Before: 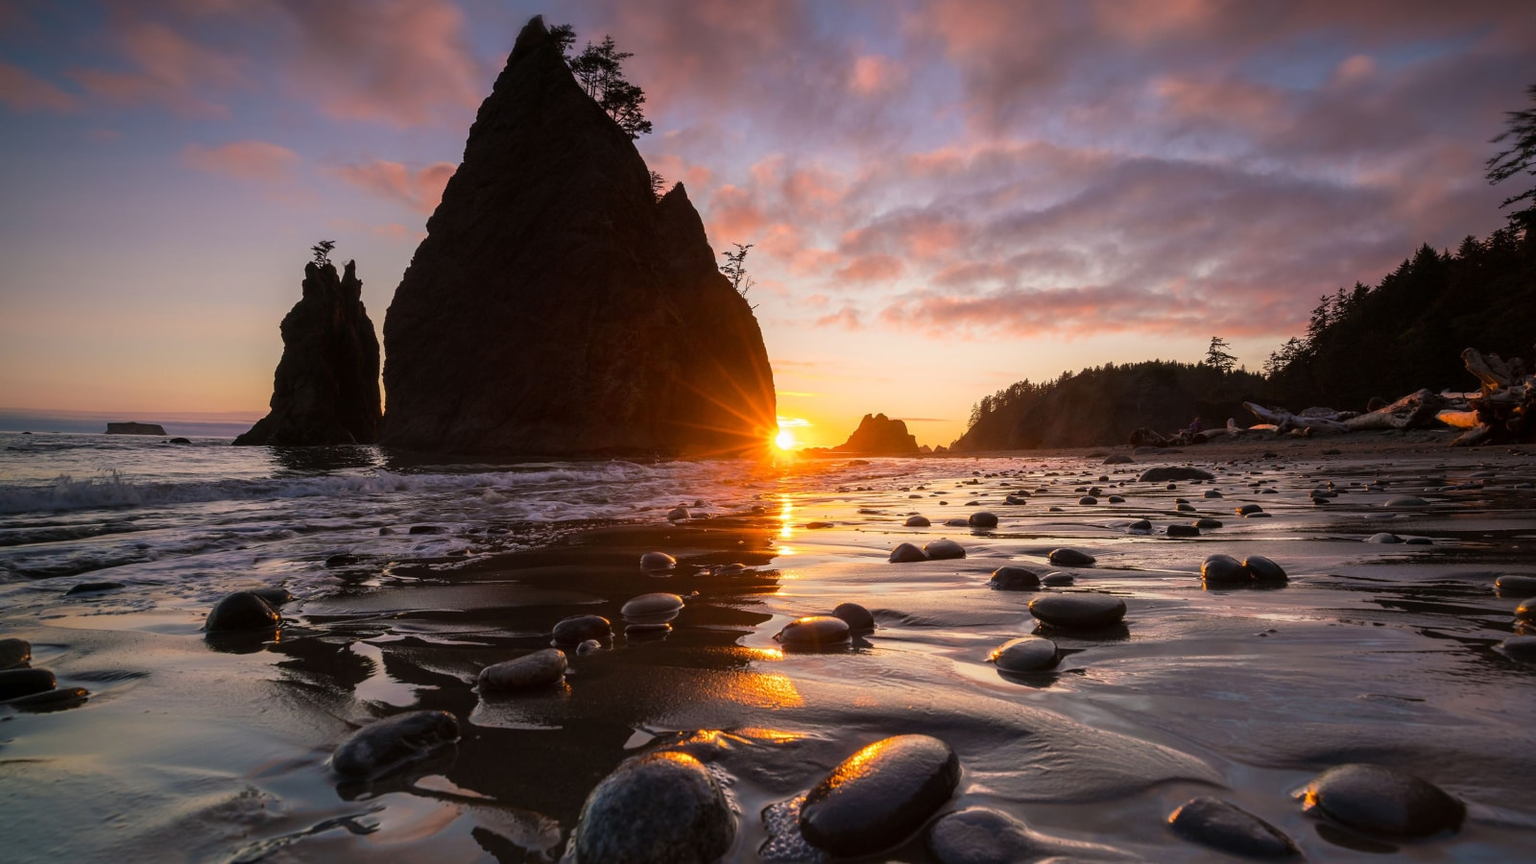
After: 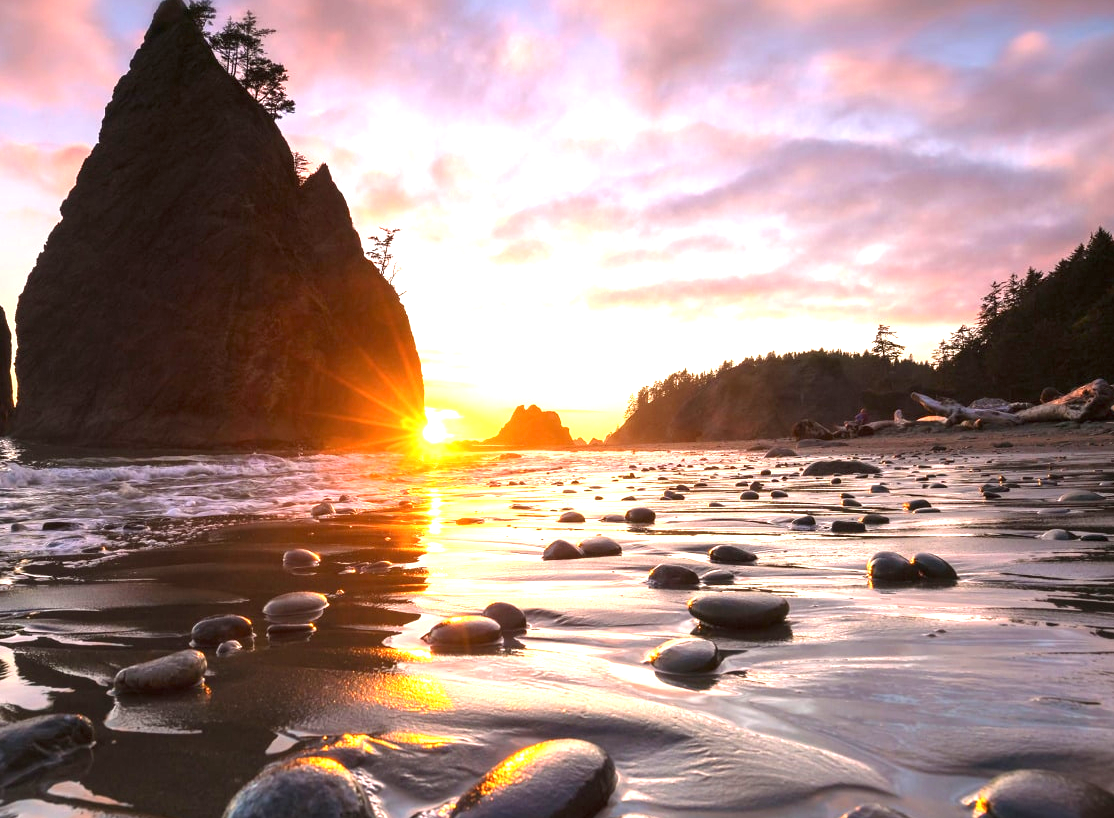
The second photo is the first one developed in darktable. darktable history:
exposure: black level correction 0, exposure 1.684 EV, compensate highlight preservation false
crop and rotate: left 24.054%, top 2.994%, right 6.303%, bottom 6.098%
